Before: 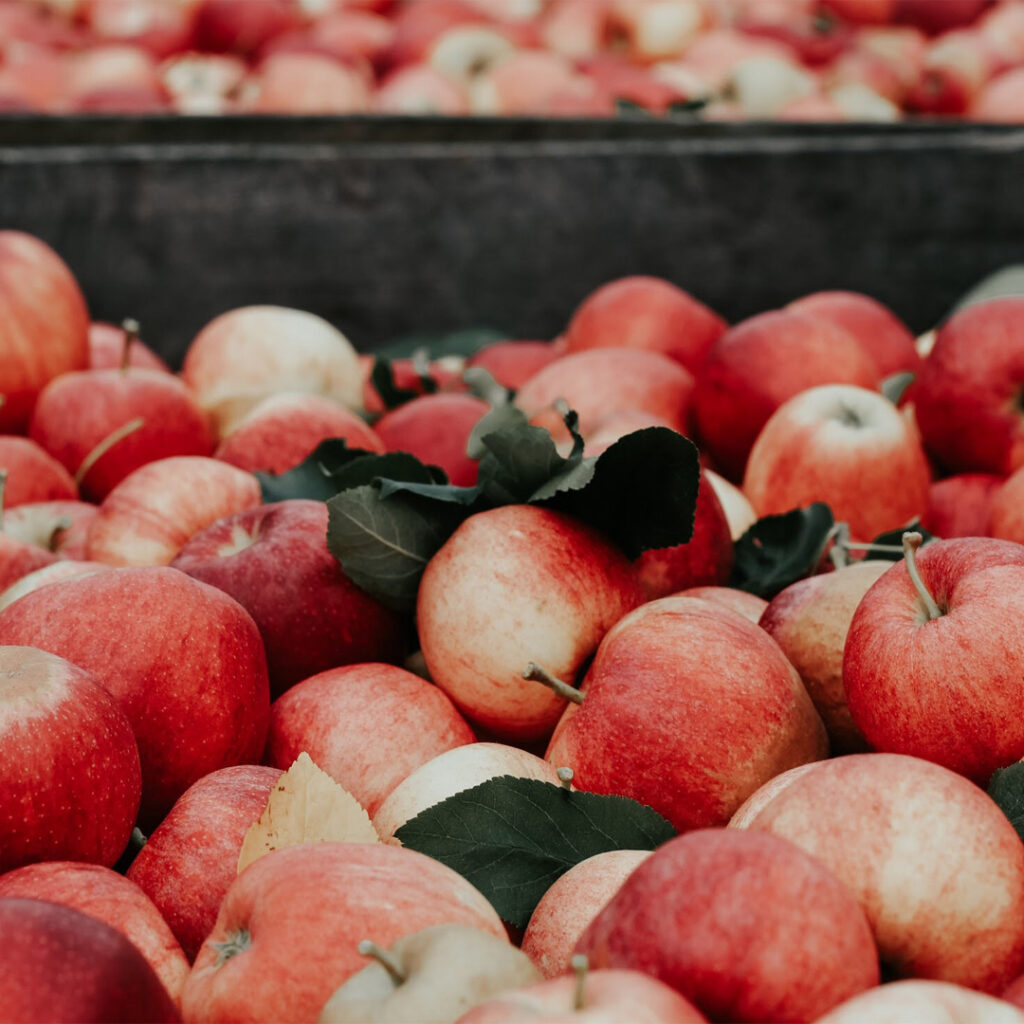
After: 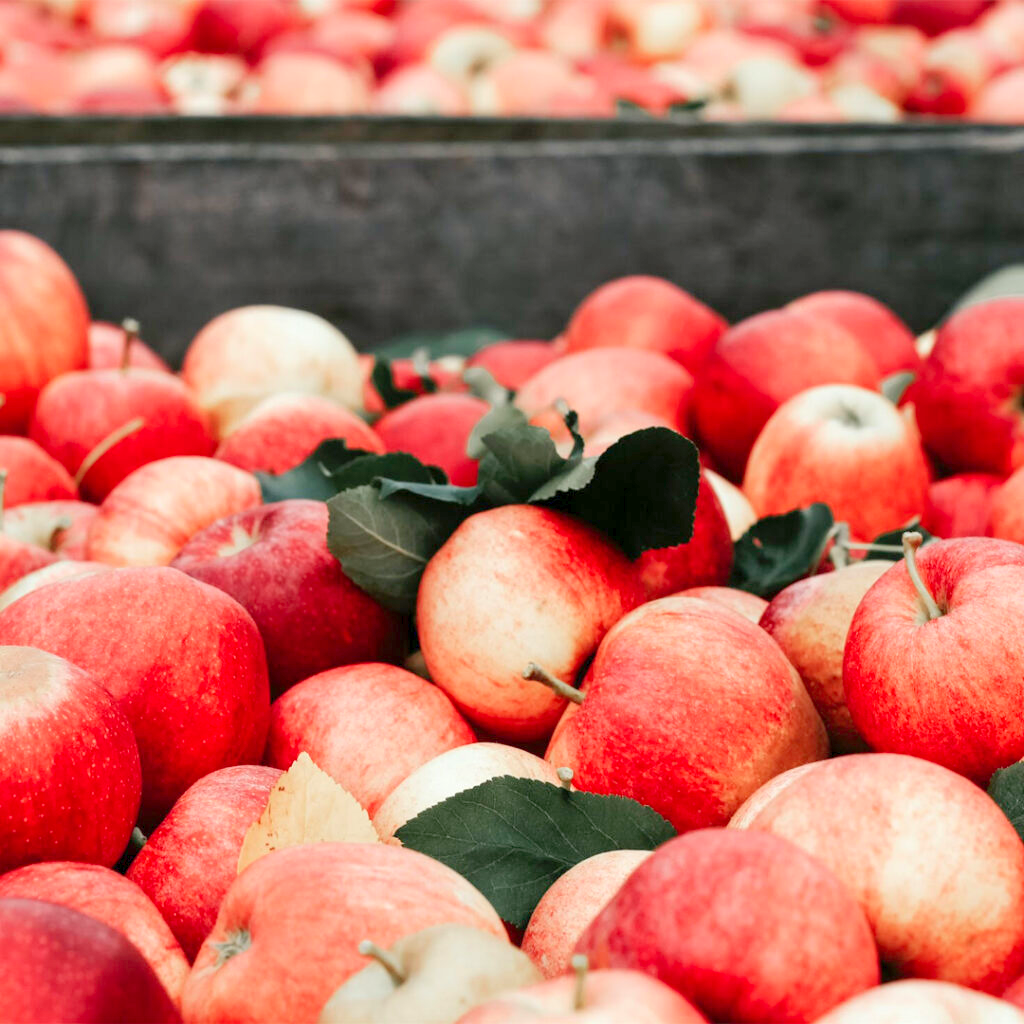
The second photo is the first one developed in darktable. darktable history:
exposure: black level correction 0.001, exposure 0.499 EV, compensate exposure bias true, compensate highlight preservation false
levels: levels [0, 0.43, 0.984]
